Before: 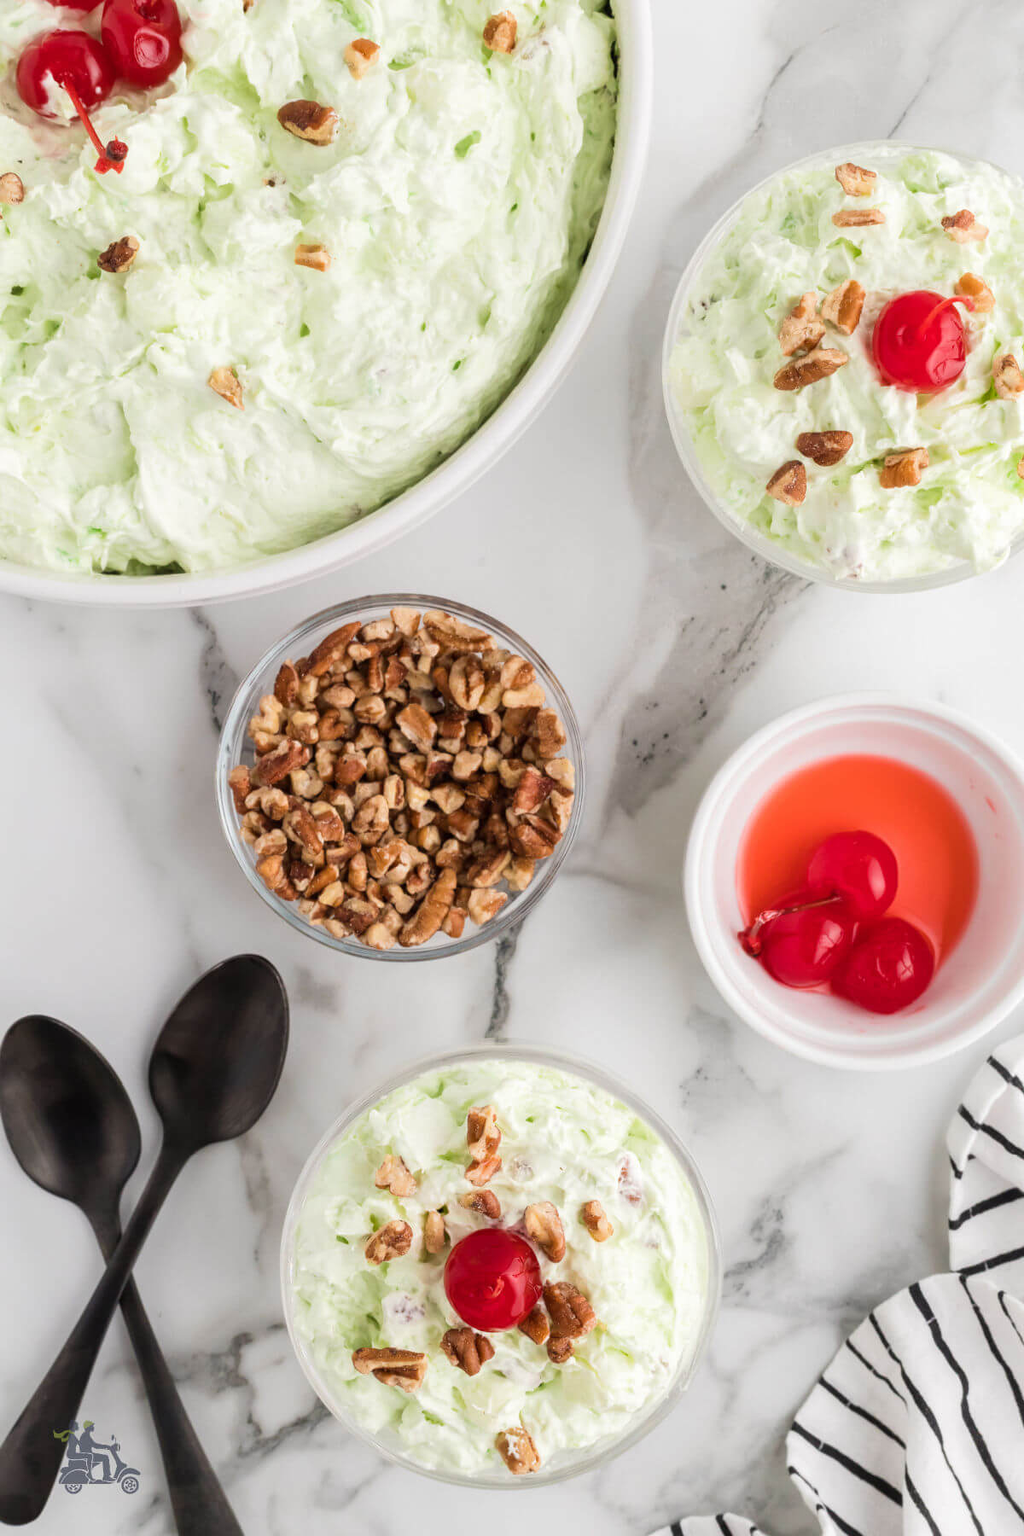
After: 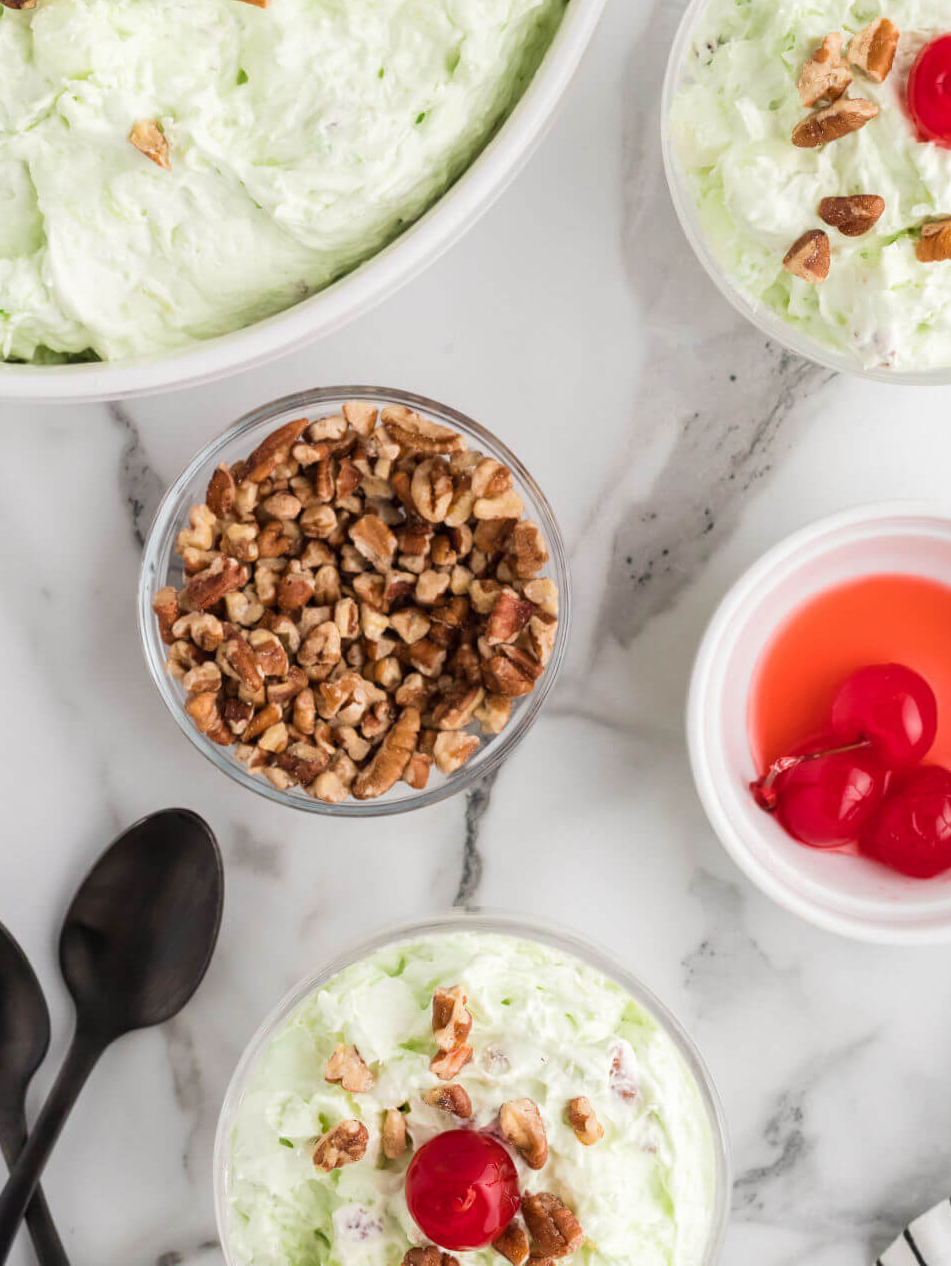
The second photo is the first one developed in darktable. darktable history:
crop: left 9.589%, top 17.223%, right 11.159%, bottom 12.389%
